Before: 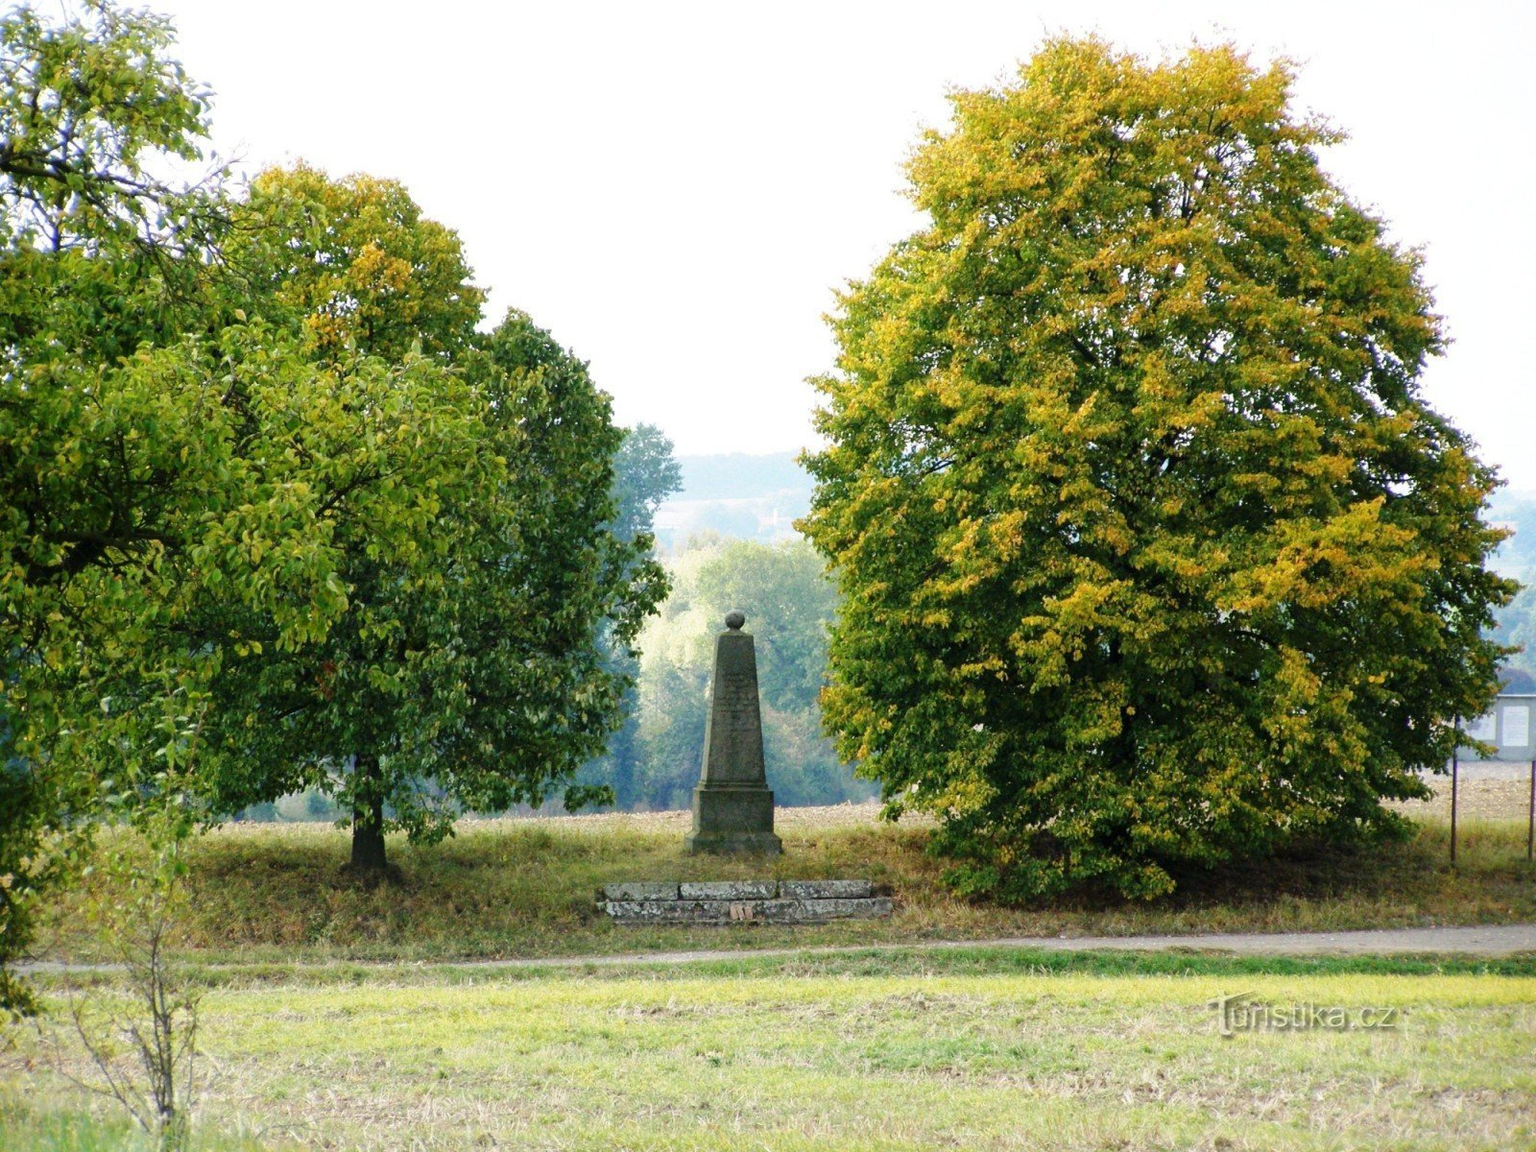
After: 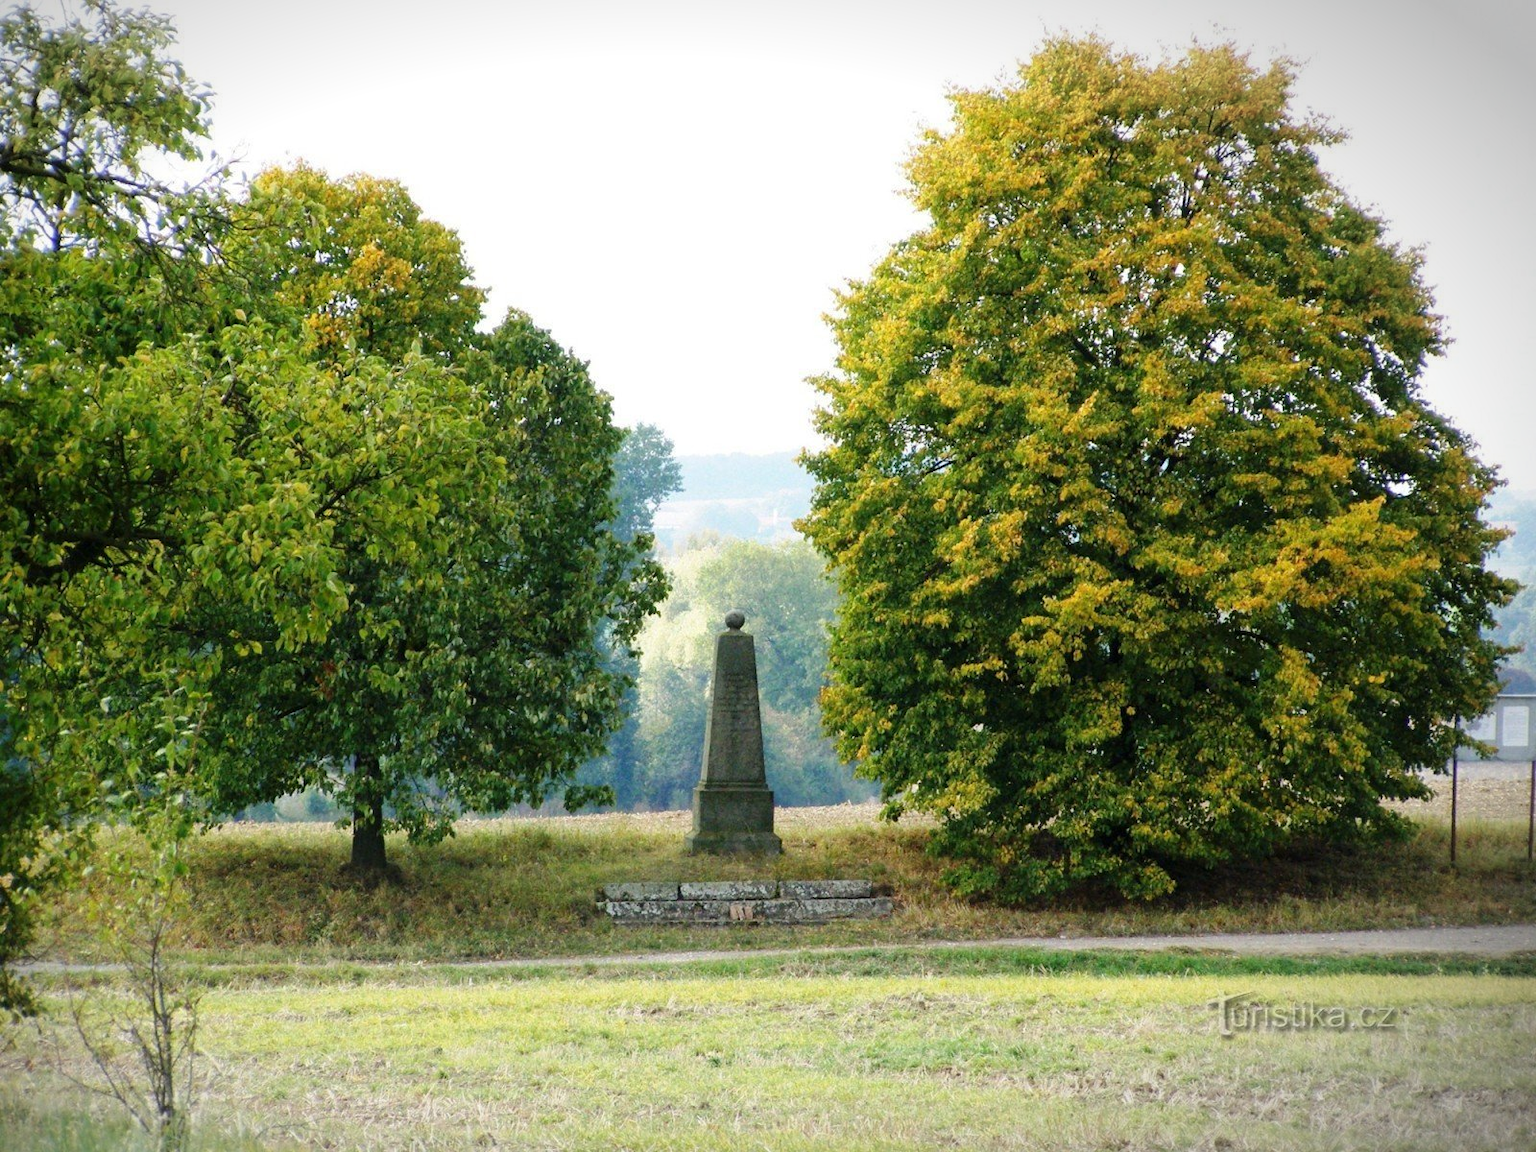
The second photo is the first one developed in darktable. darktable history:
vignetting: fall-off start 99.68%, center (-0.149, 0.016), width/height ratio 1.309, unbound false
